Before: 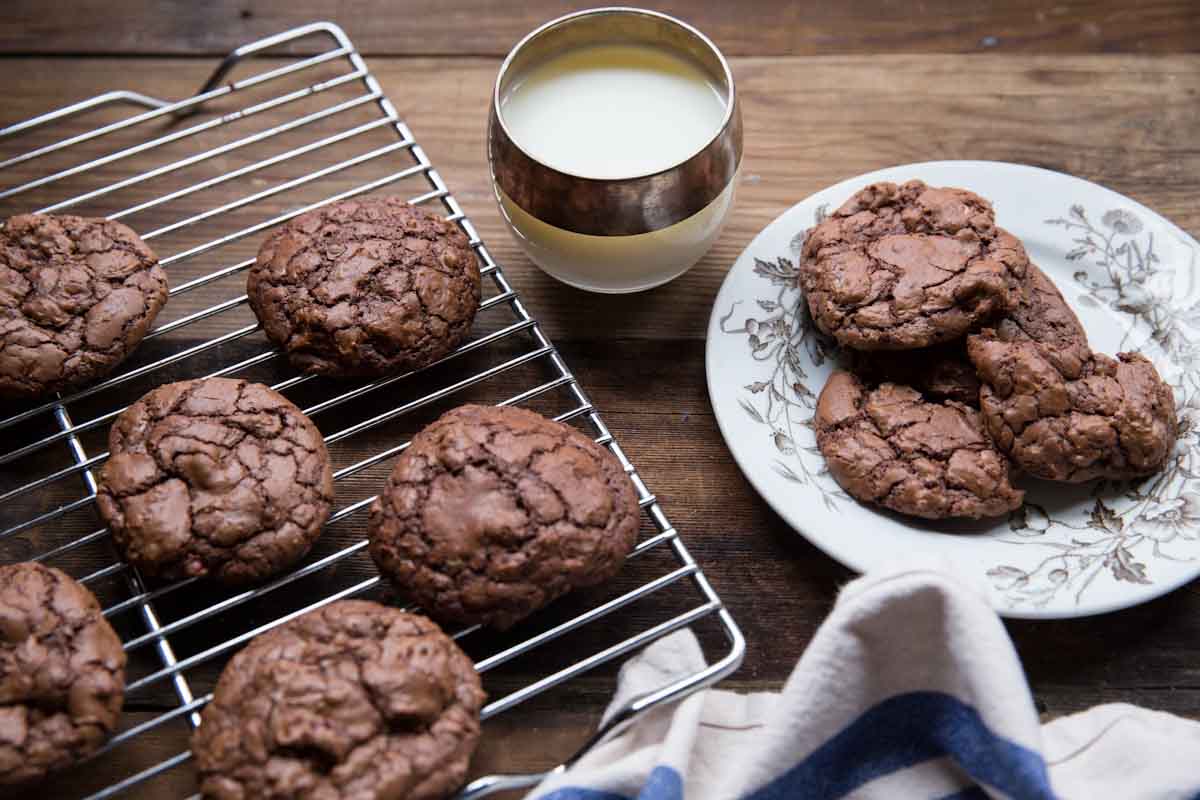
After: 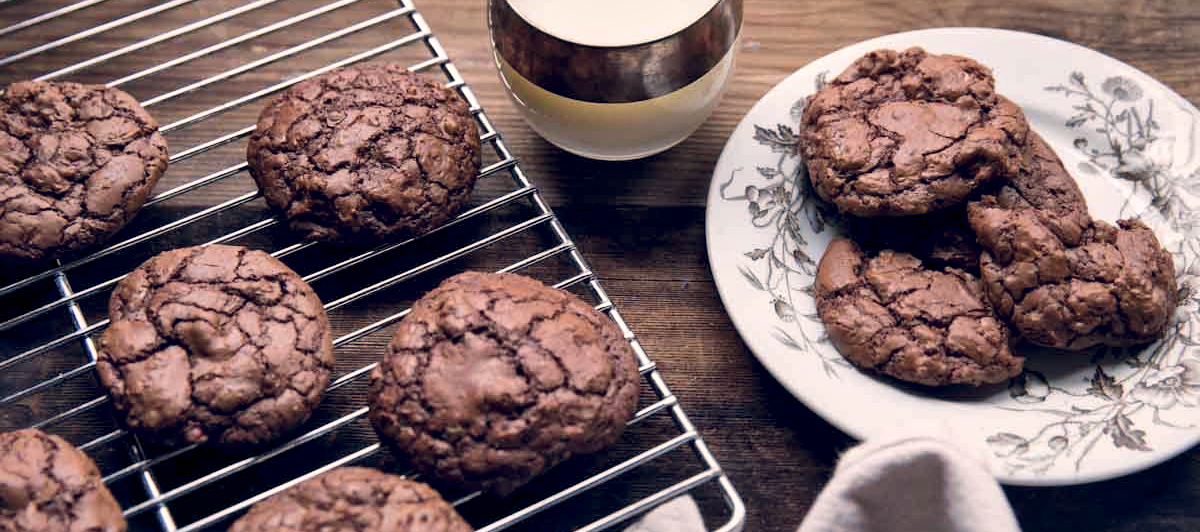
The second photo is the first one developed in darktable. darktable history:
local contrast: mode bilateral grid, contrast 20, coarseness 50, detail 161%, midtone range 0.2
shadows and highlights: soften with gaussian
color balance rgb: shadows lift › hue 87.51°, highlights gain › chroma 3.21%, highlights gain › hue 55.1°, global offset › chroma 0.15%, global offset › hue 253.66°, linear chroma grading › global chroma 0.5%
crop: top 16.727%, bottom 16.727%
